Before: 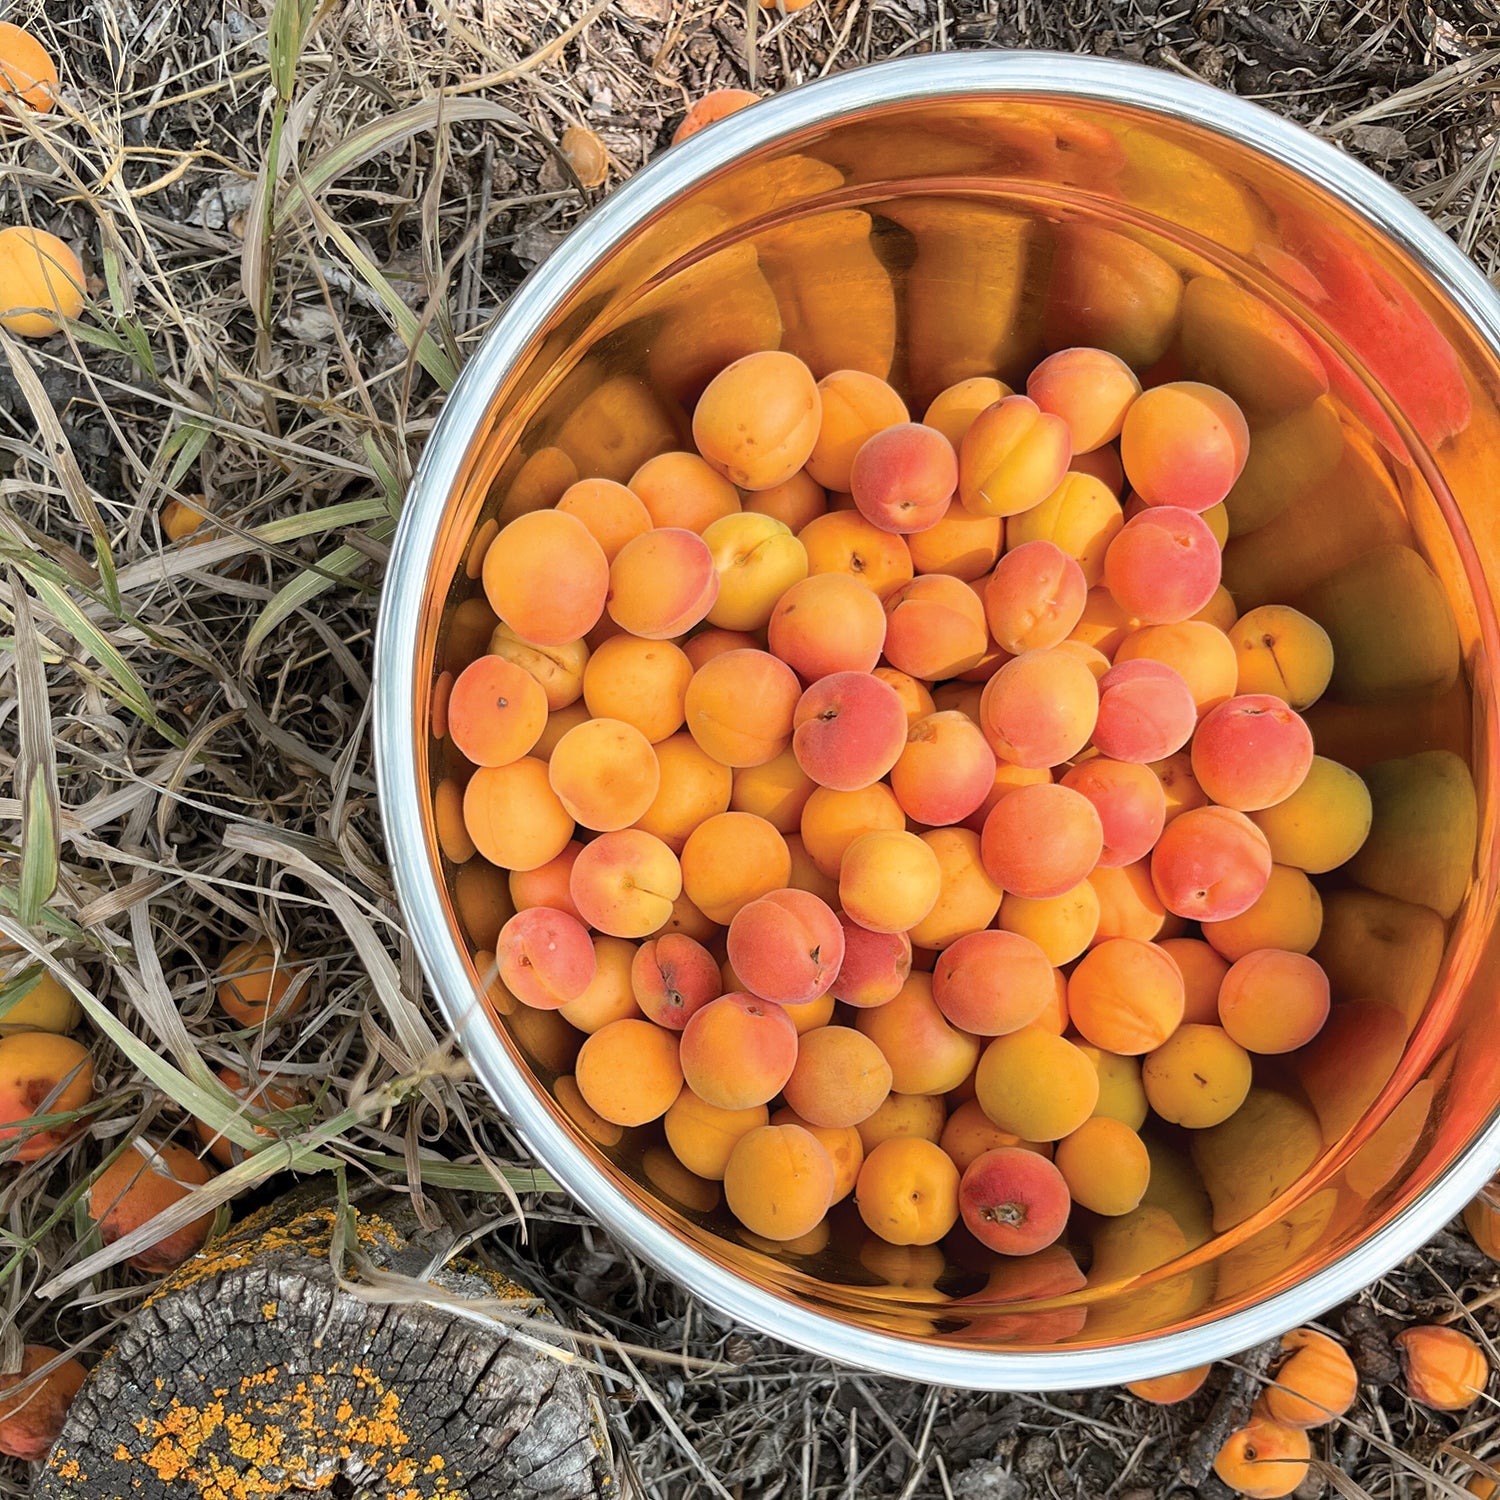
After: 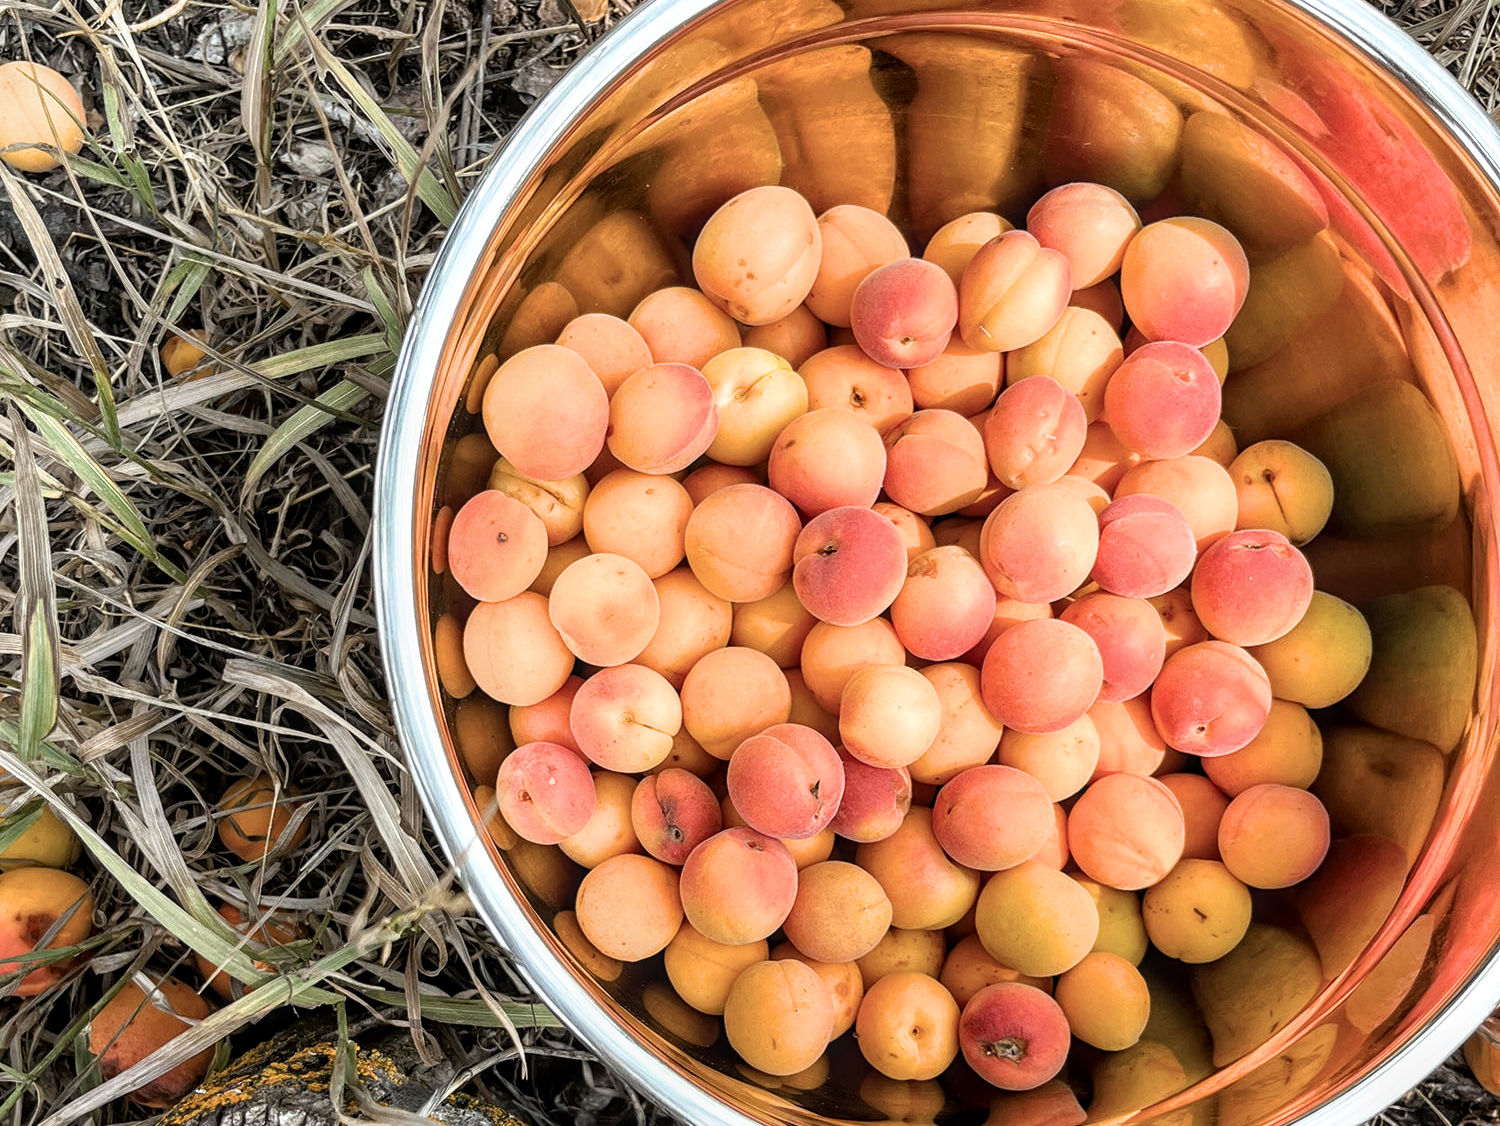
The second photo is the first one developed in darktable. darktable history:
crop: top 11.044%, bottom 13.888%
filmic rgb: black relative exposure -9.12 EV, white relative exposure 2.32 EV, hardness 7.43, color science v6 (2022), iterations of high-quality reconstruction 0
local contrast: on, module defaults
